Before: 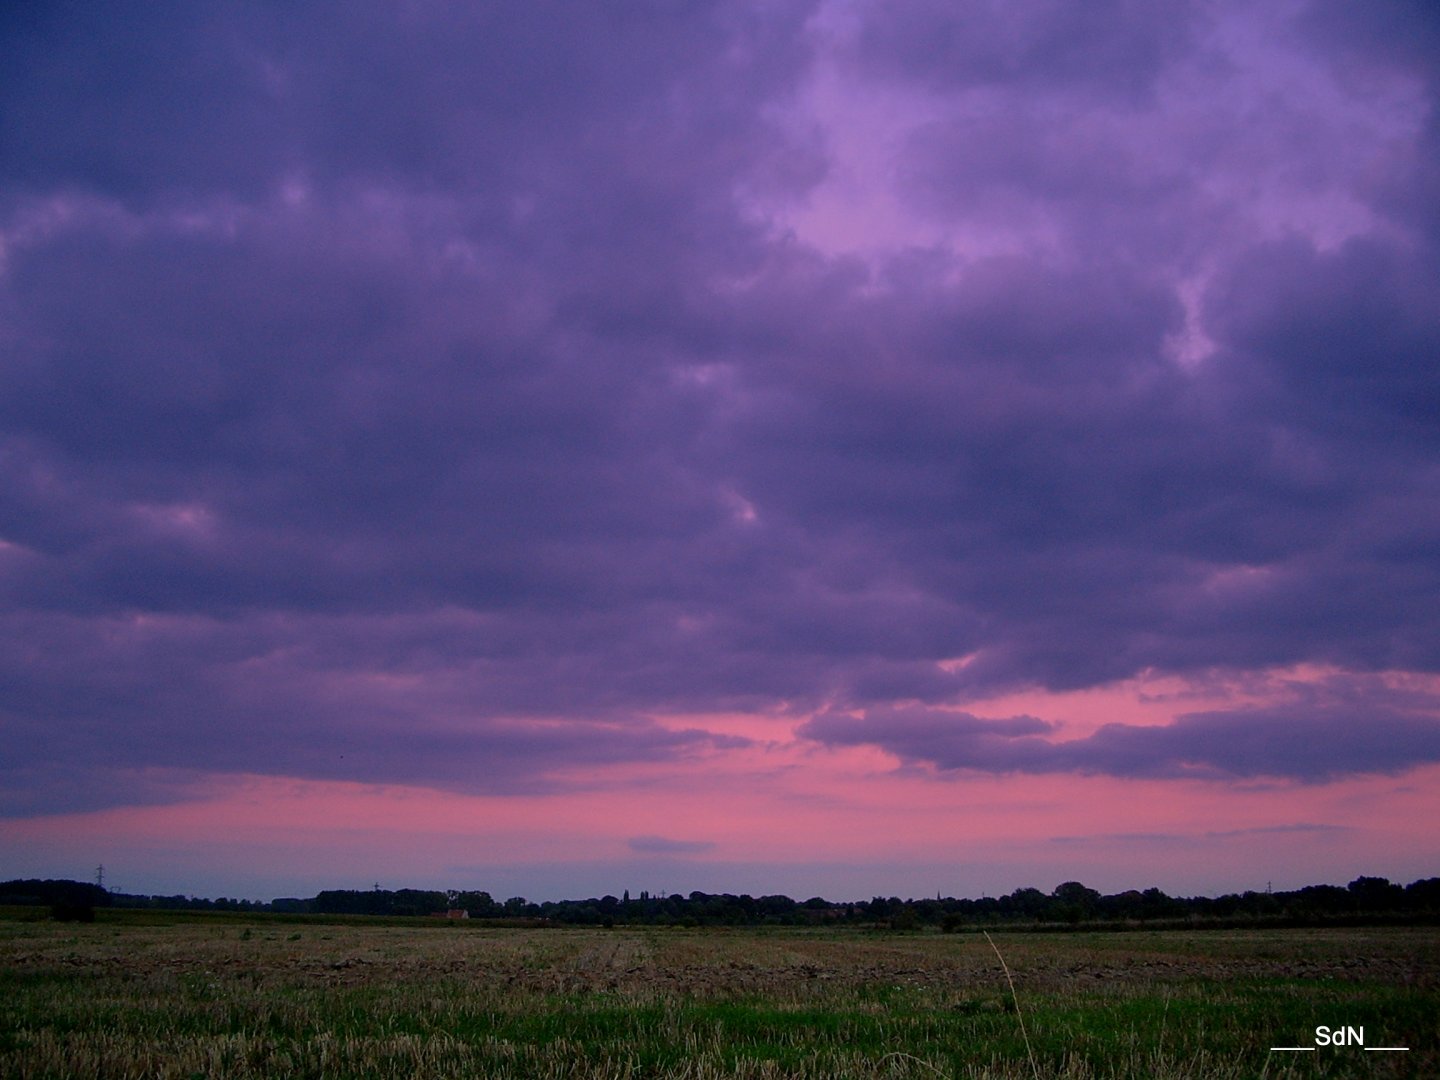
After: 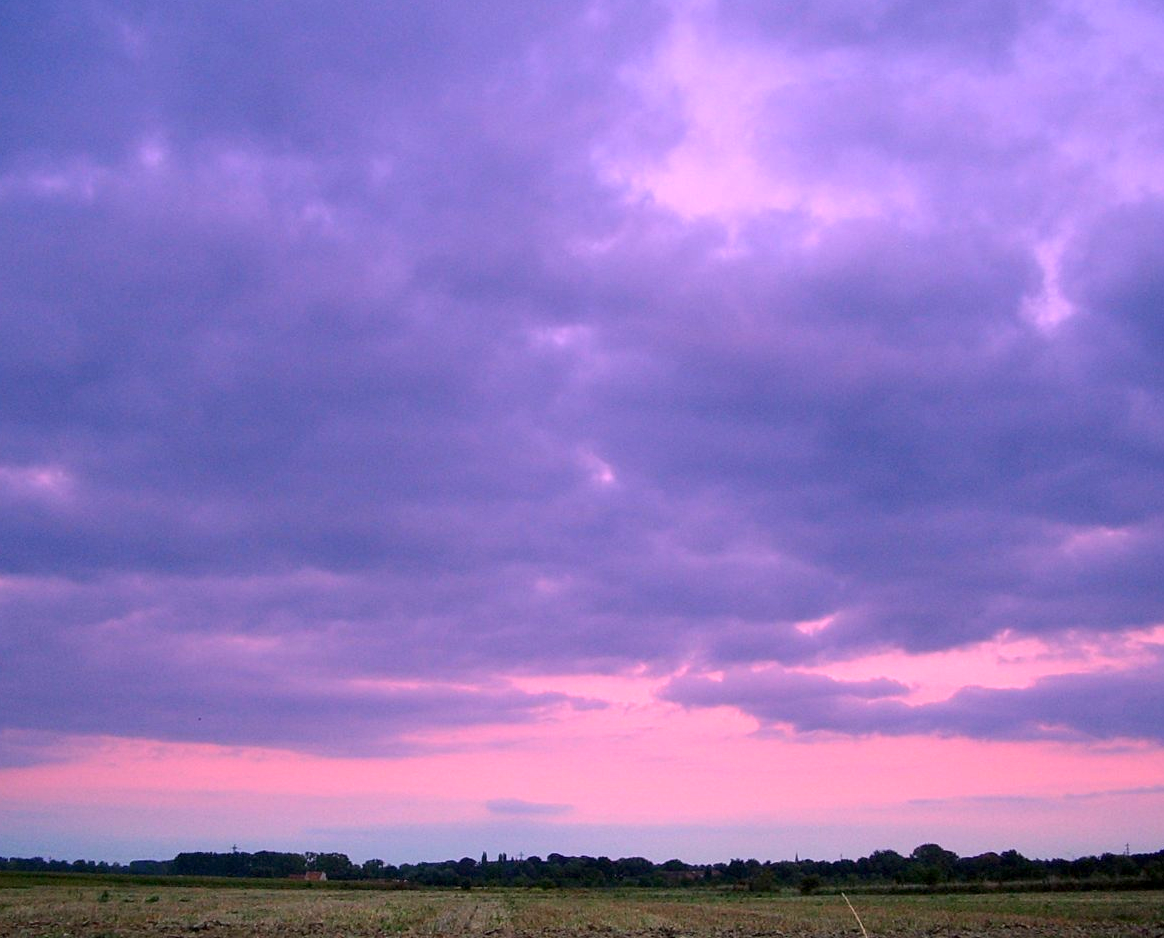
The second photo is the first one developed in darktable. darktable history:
crop: left 9.919%, top 3.549%, right 9.246%, bottom 9.513%
exposure: exposure 1.254 EV, compensate highlight preservation false
